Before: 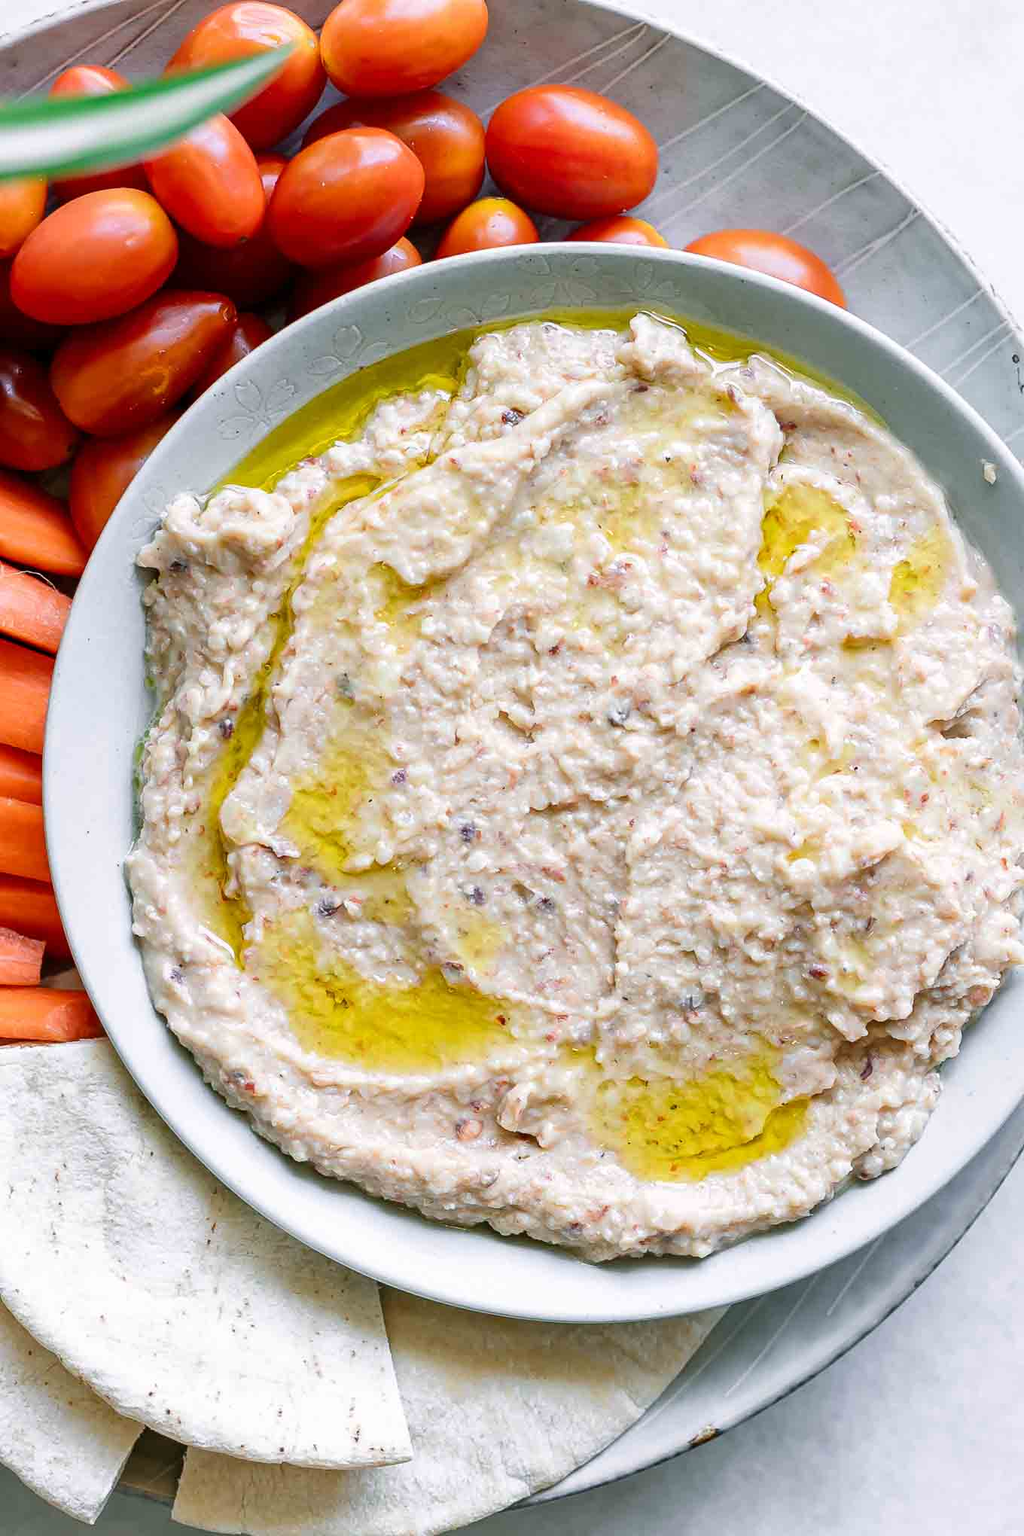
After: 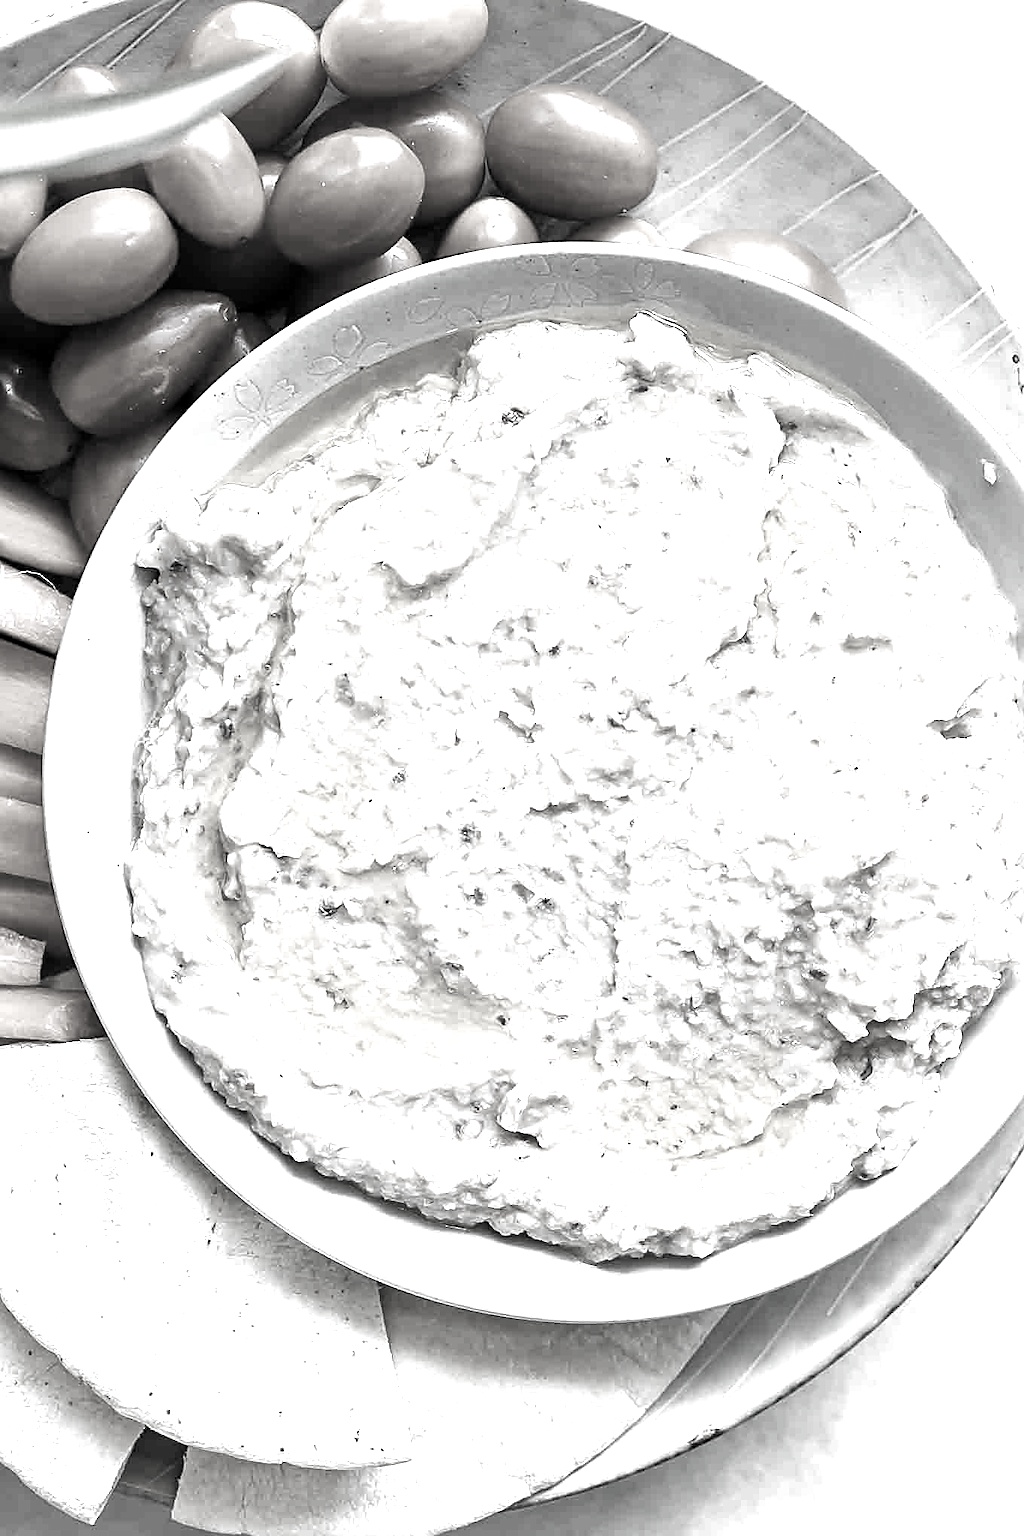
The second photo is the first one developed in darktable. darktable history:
color balance rgb: global offset › chroma 0.099%, global offset › hue 253.35°, perceptual saturation grading › global saturation 24.147%, perceptual saturation grading › highlights -23.377%, perceptual saturation grading › mid-tones 24.543%, perceptual saturation grading › shadows 39.719%, perceptual brilliance grading › global brilliance 30.289%, global vibrance 28.355%
contrast brightness saturation: saturation -0.984
sharpen: on, module defaults
levels: mode automatic, levels [0.062, 0.494, 0.925]
